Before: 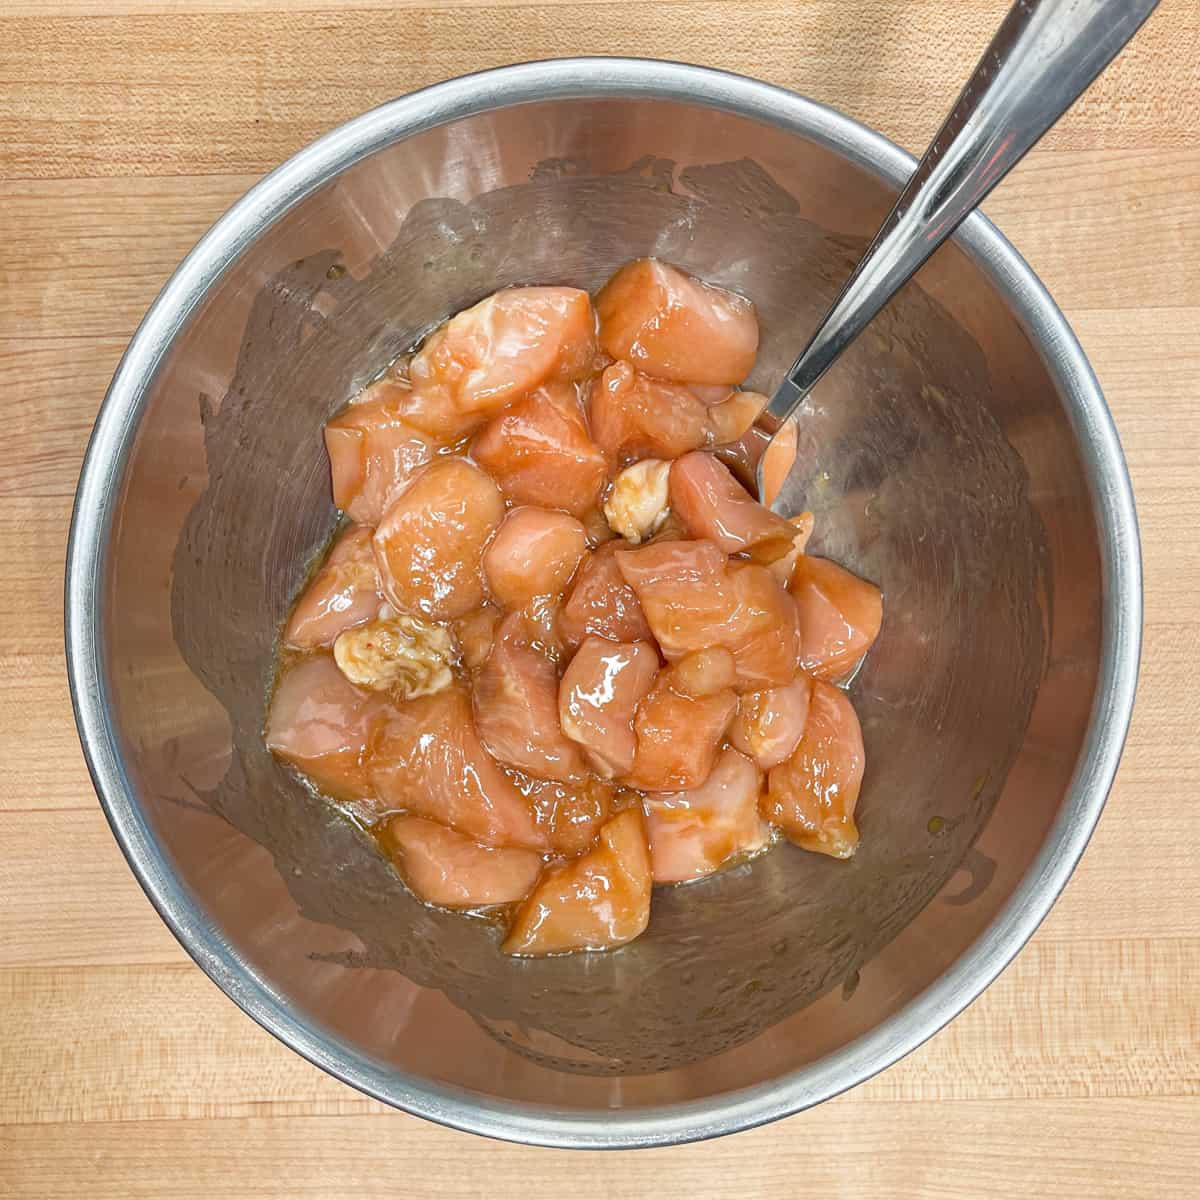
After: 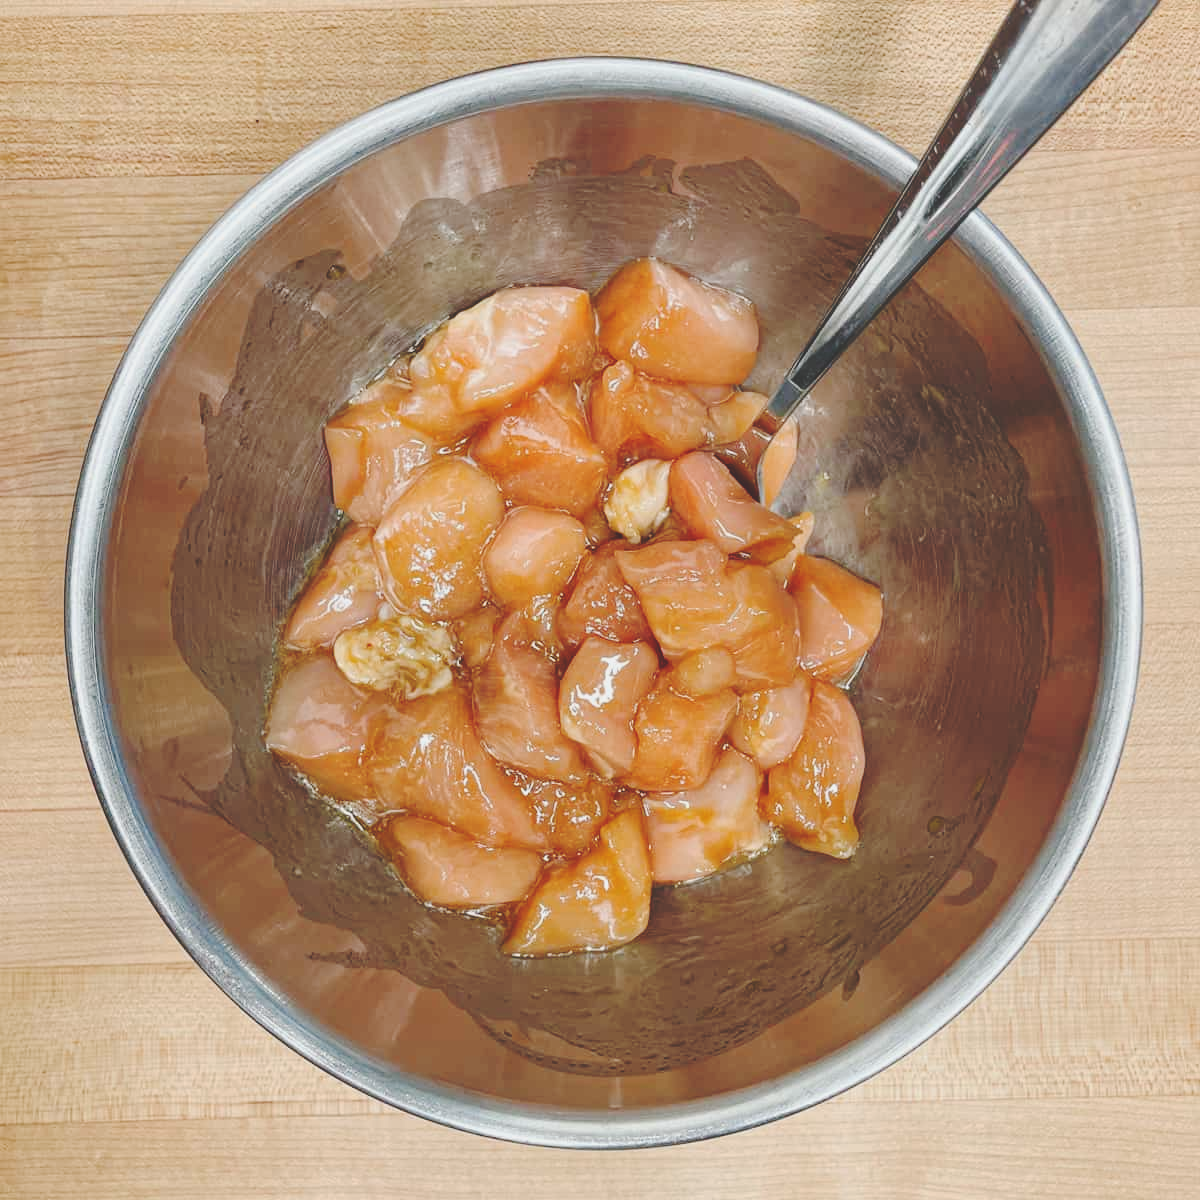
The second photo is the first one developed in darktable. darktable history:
base curve: curves: ch0 [(0, 0.024) (0.055, 0.065) (0.121, 0.166) (0.236, 0.319) (0.693, 0.726) (1, 1)], preserve colors none
exposure: black level correction 0.006, exposure -0.218 EV, compensate highlight preservation false
